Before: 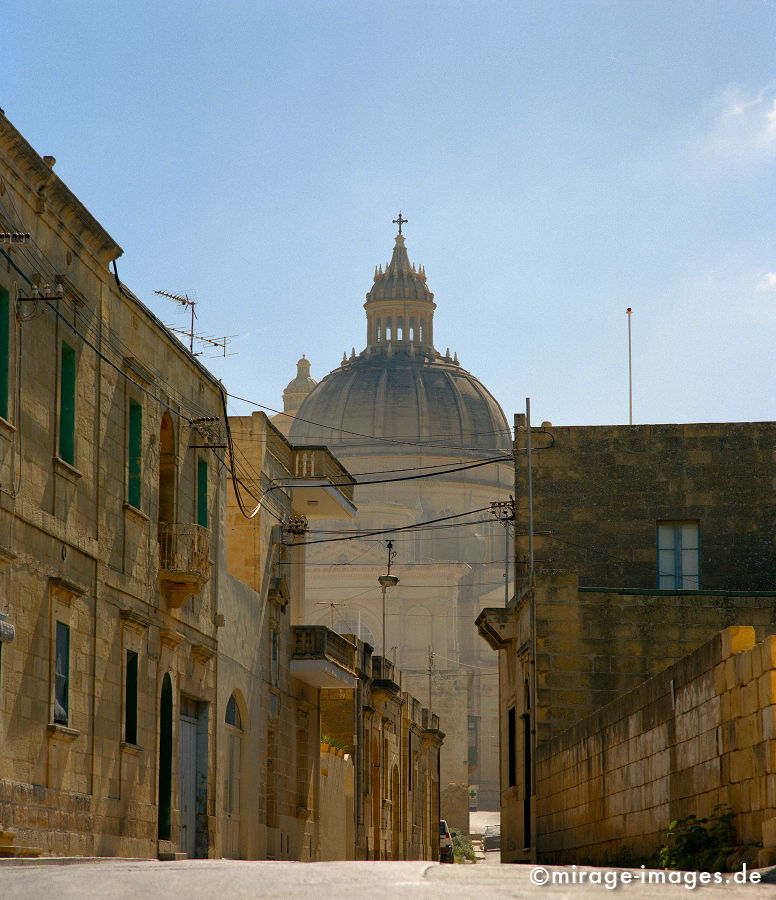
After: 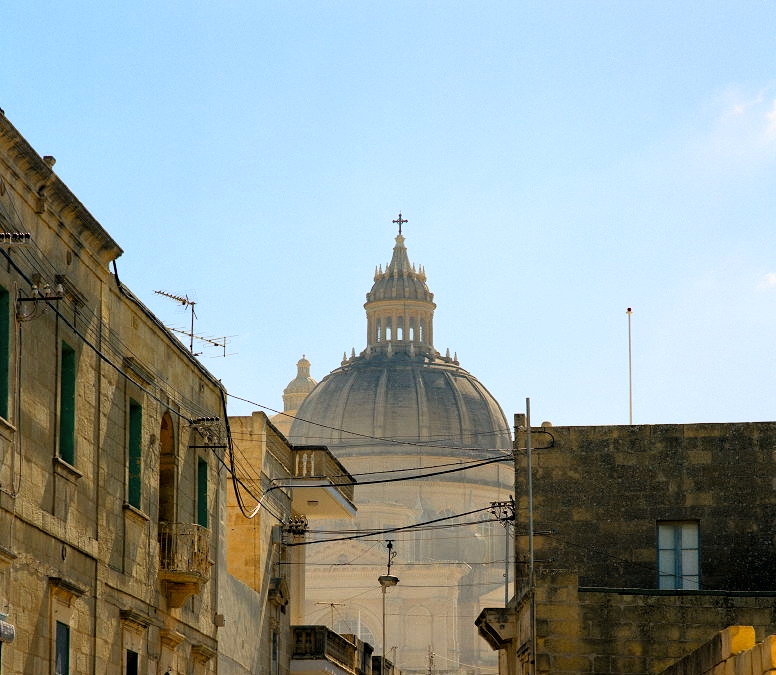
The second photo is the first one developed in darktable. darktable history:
tone curve: curves: ch0 [(0, 0) (0.082, 0.02) (0.129, 0.078) (0.275, 0.301) (0.67, 0.809) (1, 1)], color space Lab, linked channels, preserve colors none
crop: bottom 24.967%
